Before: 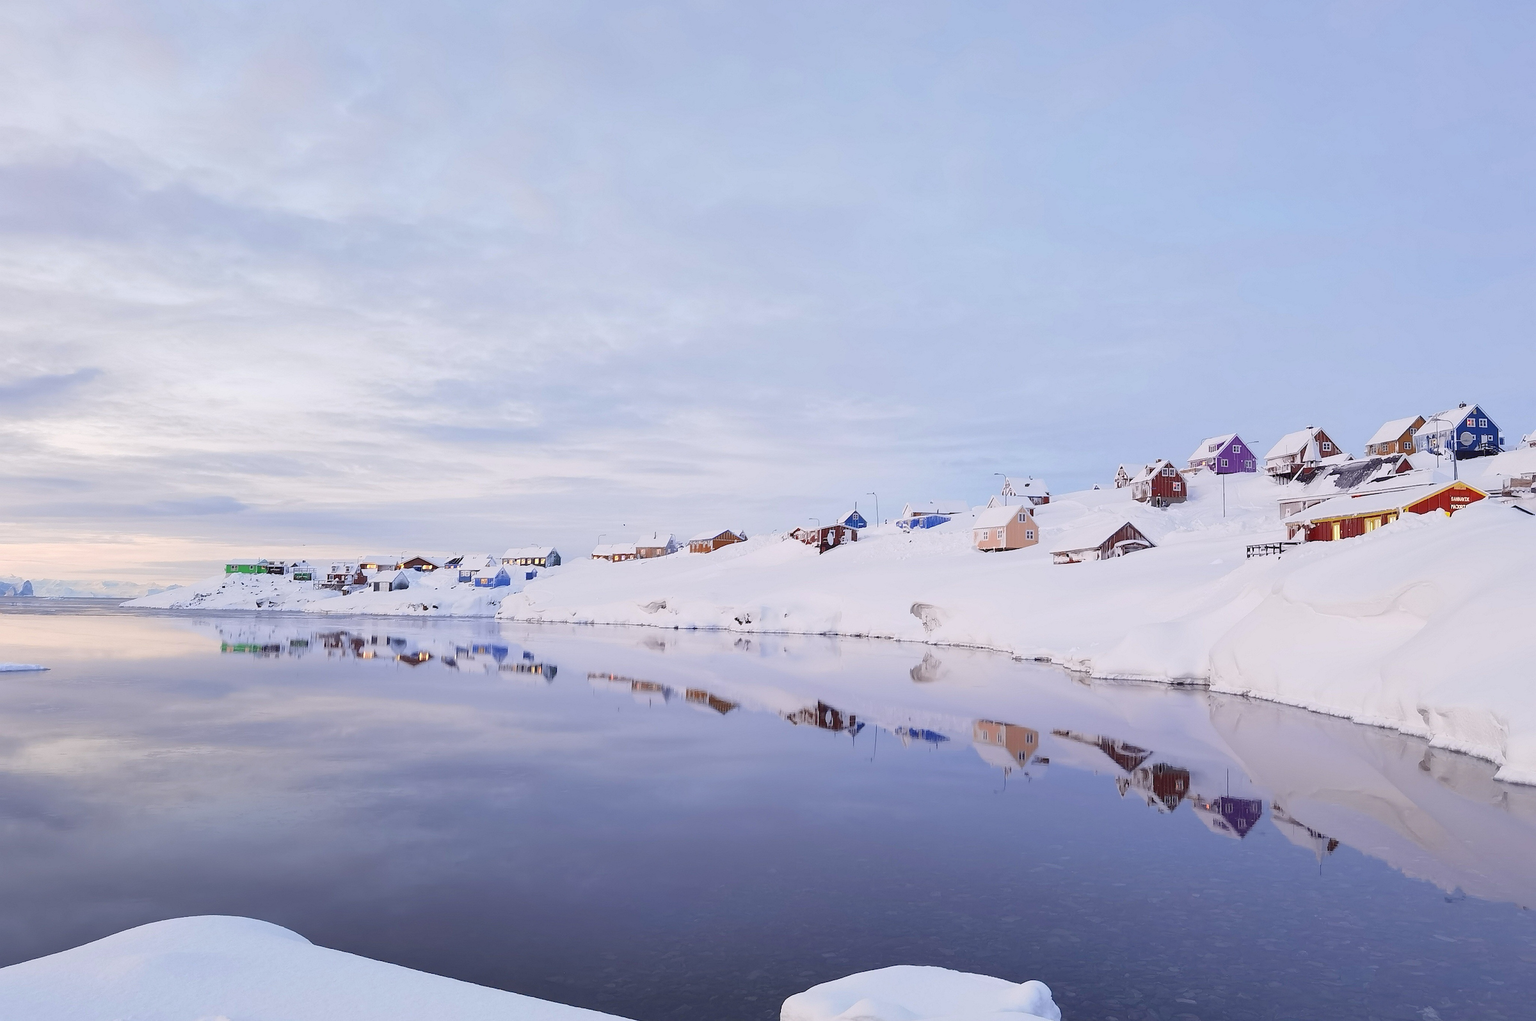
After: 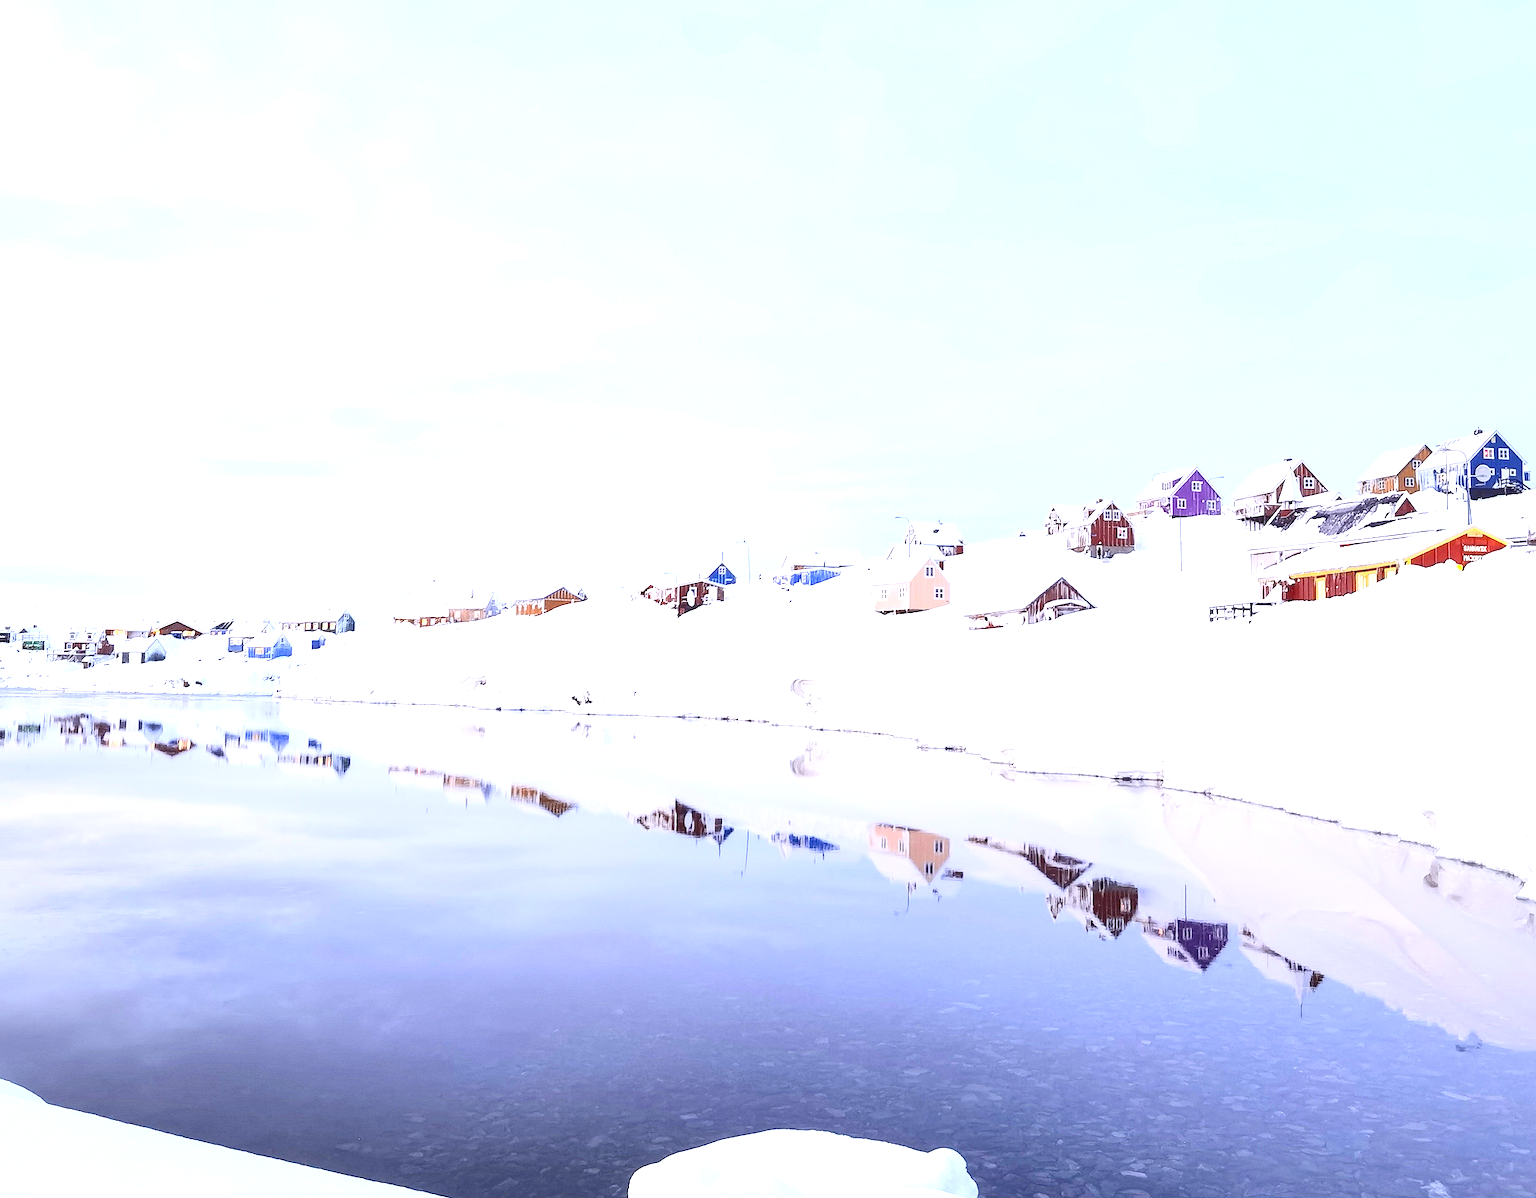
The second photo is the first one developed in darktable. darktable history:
contrast brightness saturation: contrast 0.28
white balance: red 0.967, blue 1.049
crop and rotate: left 17.959%, top 5.771%, right 1.742%
exposure: exposure 1.223 EV, compensate highlight preservation false
local contrast: on, module defaults
